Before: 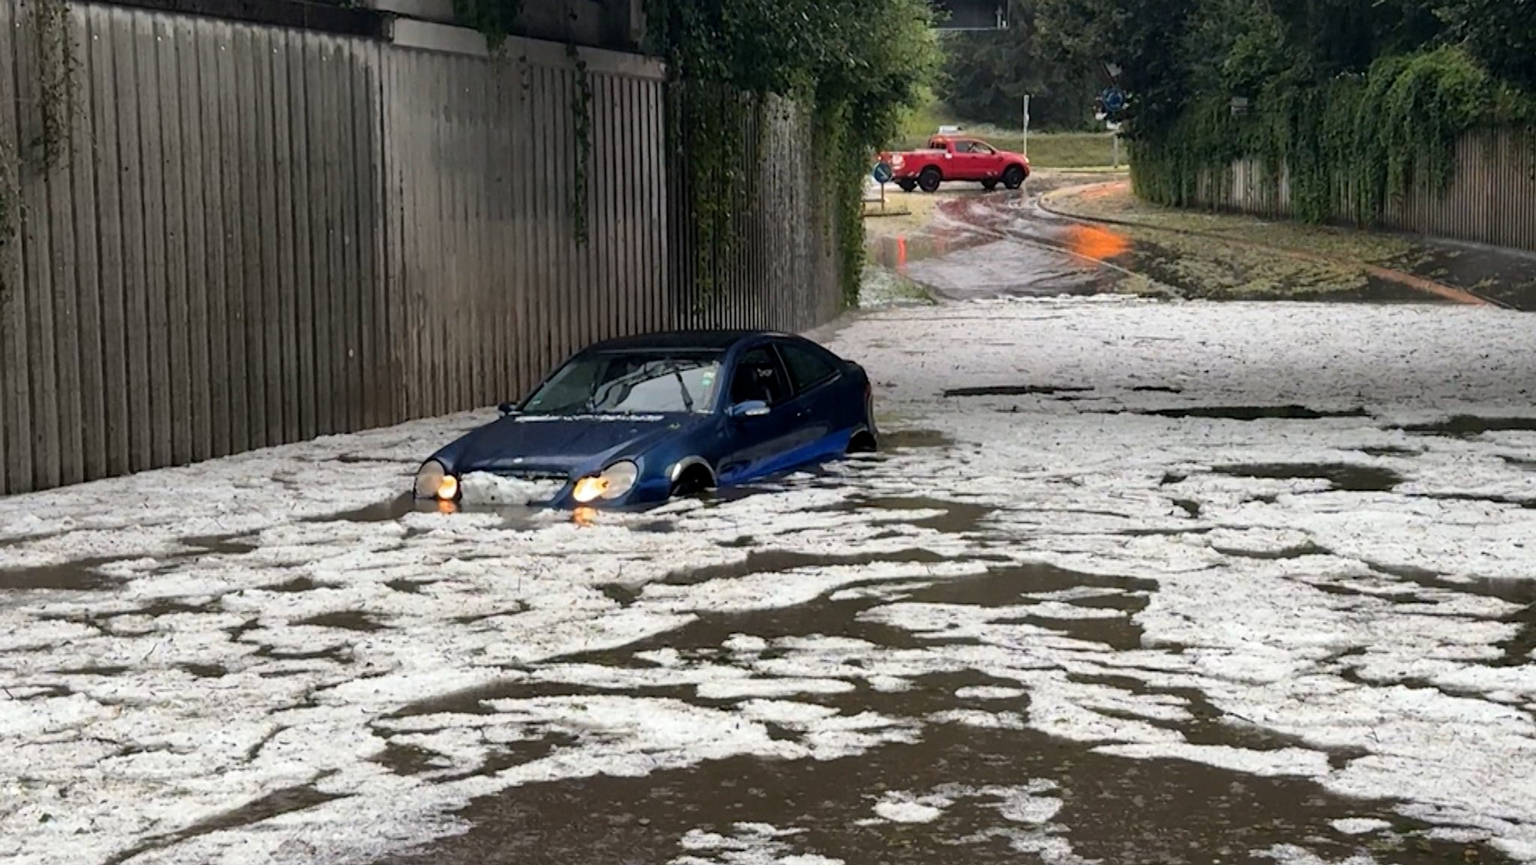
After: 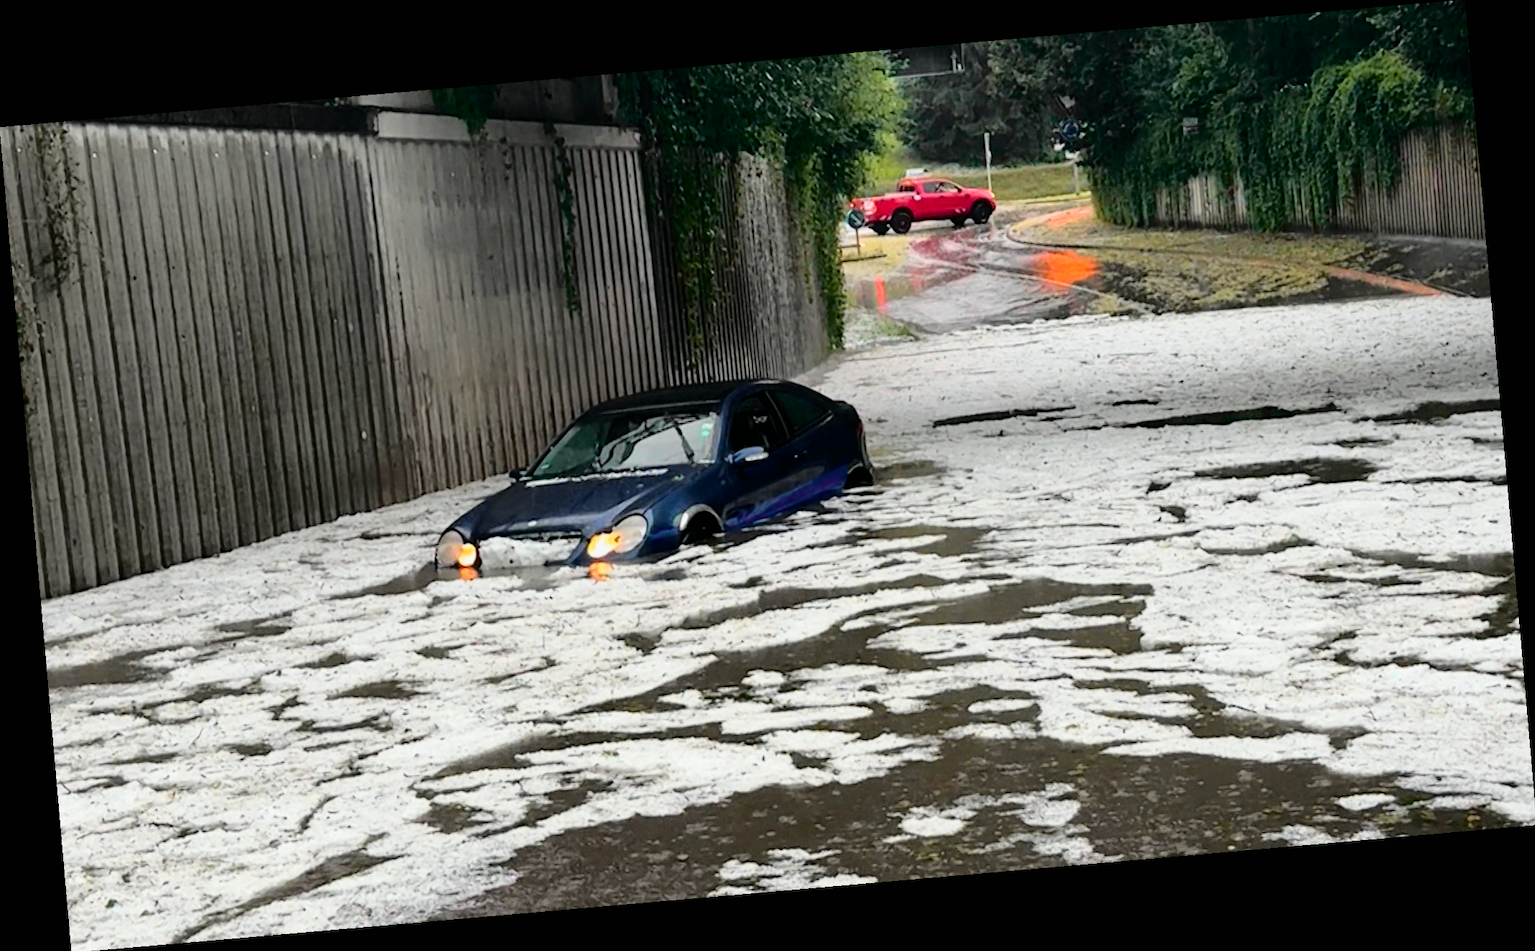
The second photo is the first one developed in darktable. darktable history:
rotate and perspective: rotation -4.98°, automatic cropping off
tone curve: curves: ch0 [(0, 0) (0.135, 0.09) (0.326, 0.386) (0.489, 0.573) (0.663, 0.749) (0.854, 0.897) (1, 0.974)]; ch1 [(0, 0) (0.366, 0.367) (0.475, 0.453) (0.494, 0.493) (0.504, 0.497) (0.544, 0.569) (0.562, 0.605) (0.622, 0.694) (1, 1)]; ch2 [(0, 0) (0.333, 0.346) (0.375, 0.375) (0.424, 0.43) (0.476, 0.492) (0.502, 0.503) (0.533, 0.534) (0.572, 0.603) (0.605, 0.656) (0.641, 0.709) (1, 1)], color space Lab, independent channels, preserve colors none
